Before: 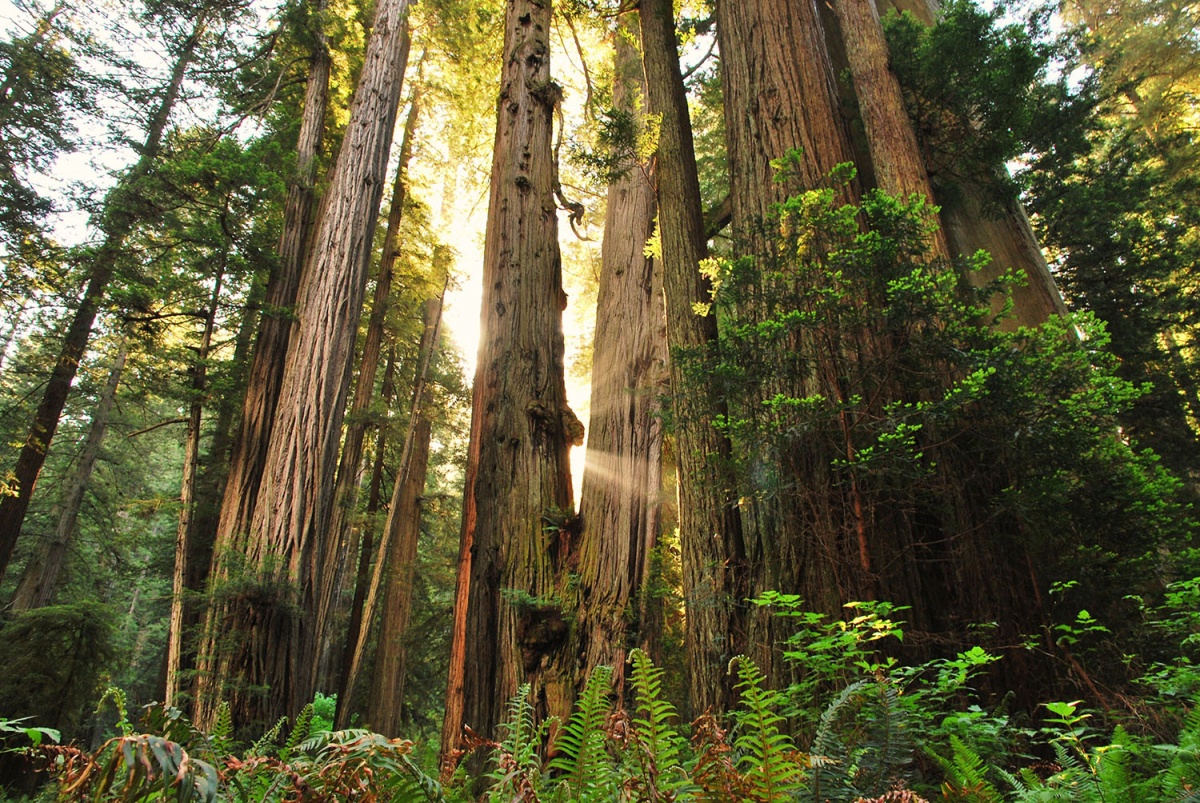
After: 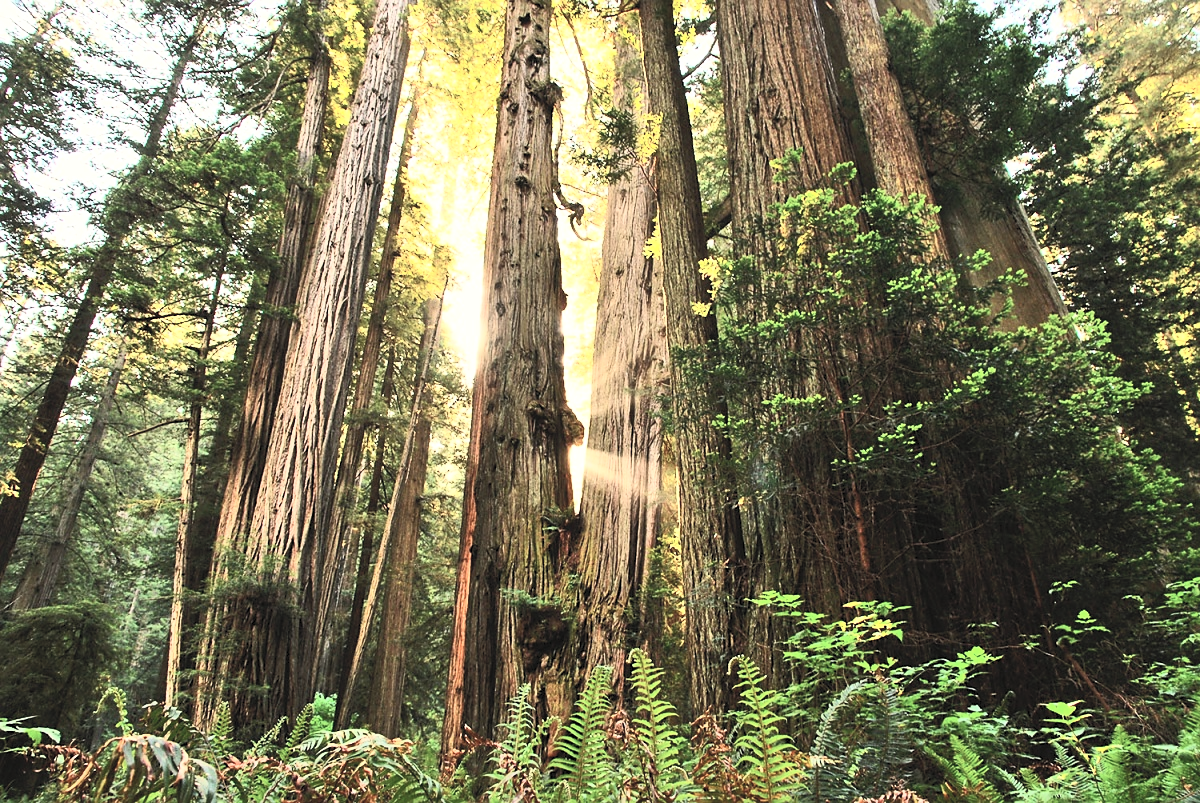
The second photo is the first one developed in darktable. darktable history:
contrast brightness saturation: contrast 0.43, brightness 0.56, saturation -0.19
sharpen: radius 1.458, amount 0.398, threshold 1.271
color balance: contrast 10%
